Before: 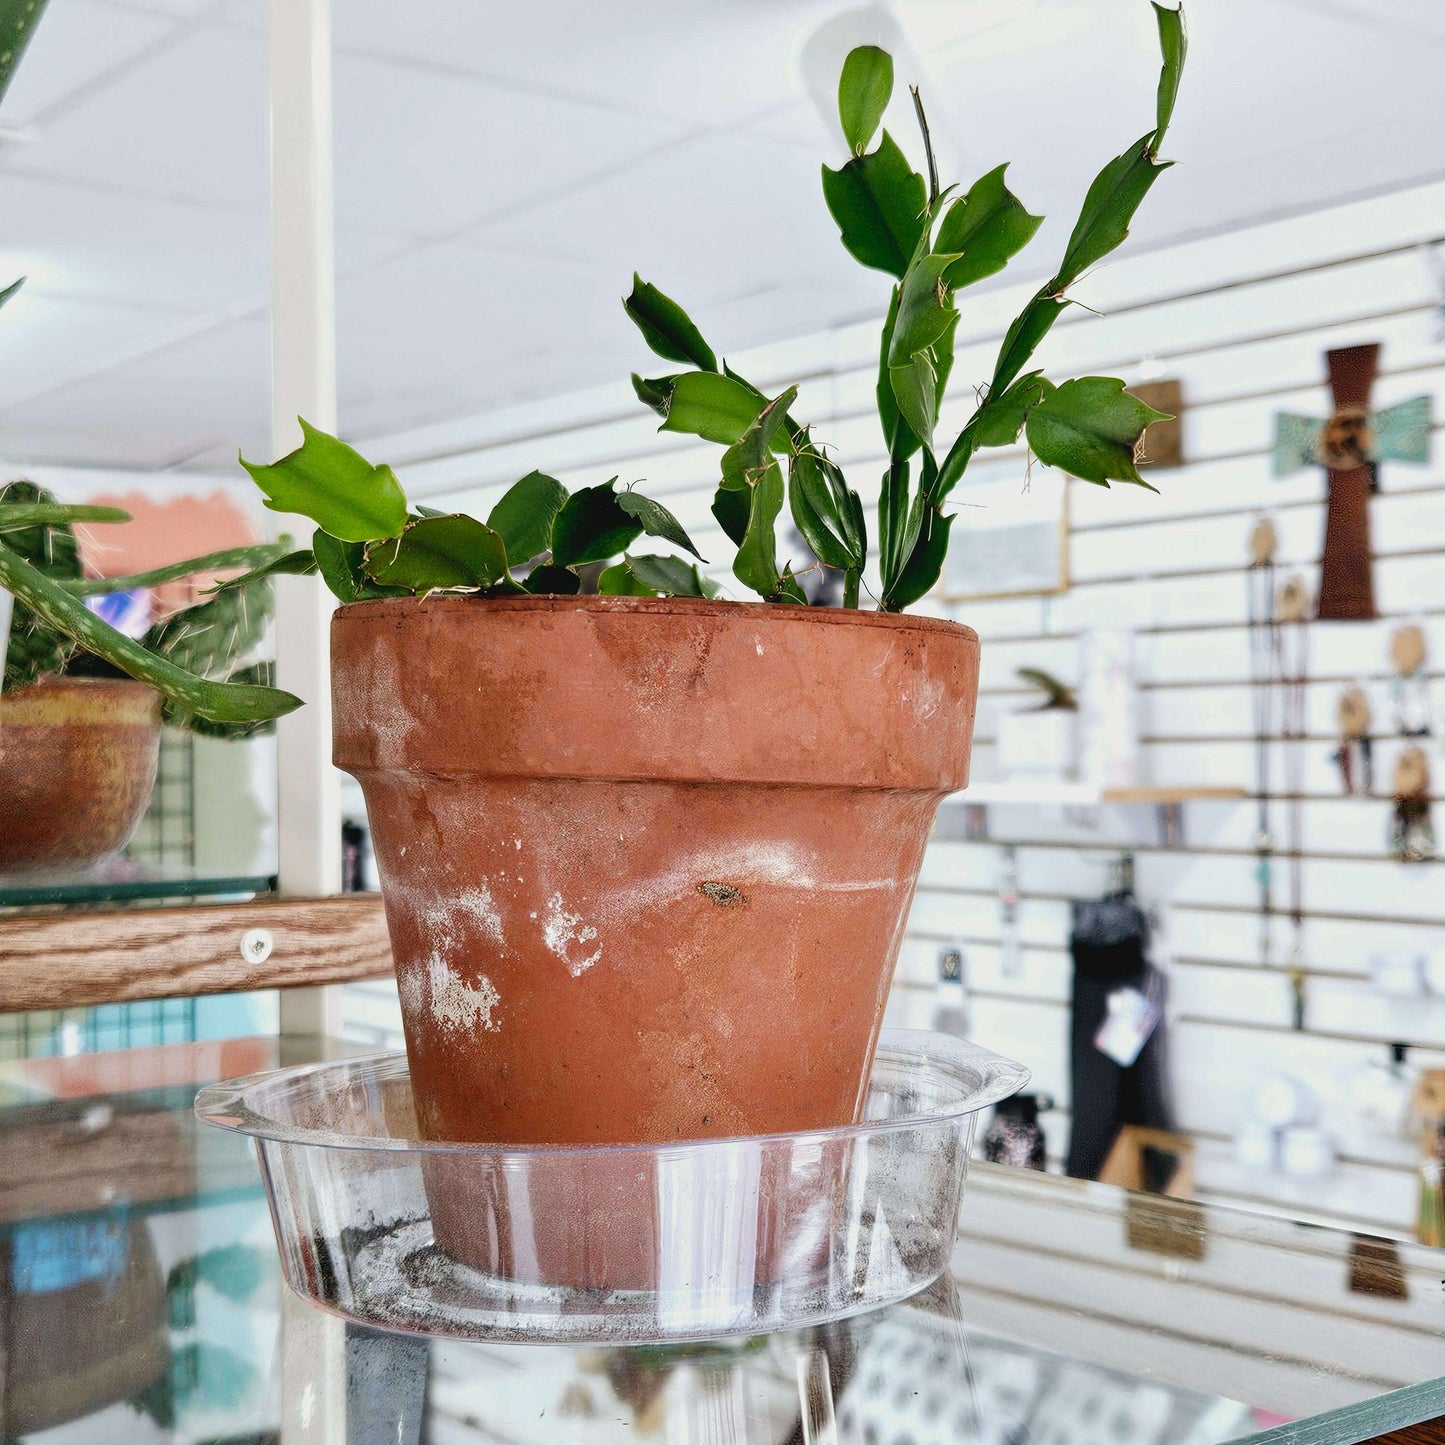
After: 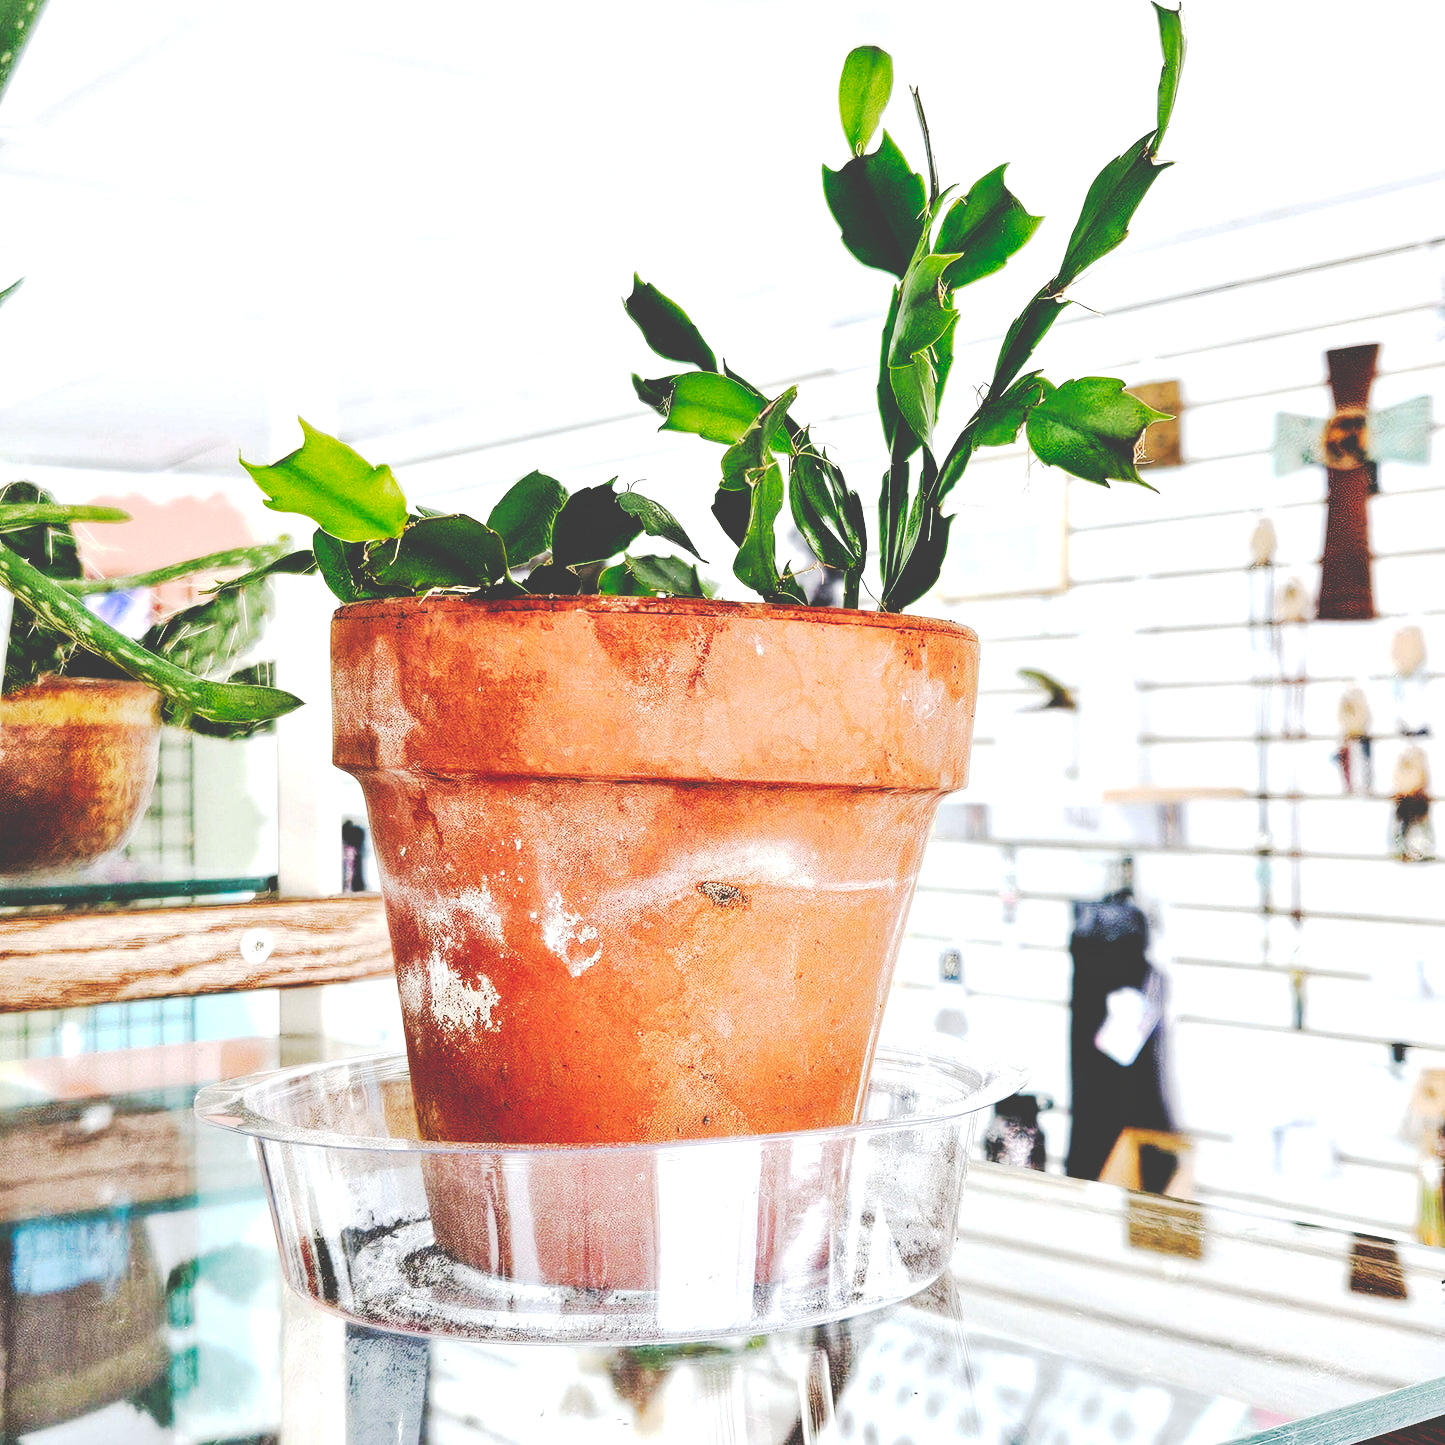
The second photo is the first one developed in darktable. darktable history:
tone curve: curves: ch0 [(0, 0) (0.003, 0.26) (0.011, 0.26) (0.025, 0.26) (0.044, 0.257) (0.069, 0.257) (0.1, 0.257) (0.136, 0.255) (0.177, 0.258) (0.224, 0.272) (0.277, 0.294) (0.335, 0.346) (0.399, 0.422) (0.468, 0.536) (0.543, 0.657) (0.623, 0.757) (0.709, 0.823) (0.801, 0.872) (0.898, 0.92) (1, 1)], preserve colors none
local contrast: mode bilateral grid, contrast 20, coarseness 51, detail 119%, midtone range 0.2
tone equalizer: -8 EV -0.754 EV, -7 EV -0.671 EV, -6 EV -0.573 EV, -5 EV -0.364 EV, -3 EV 0.405 EV, -2 EV 0.6 EV, -1 EV 0.679 EV, +0 EV 0.747 EV
